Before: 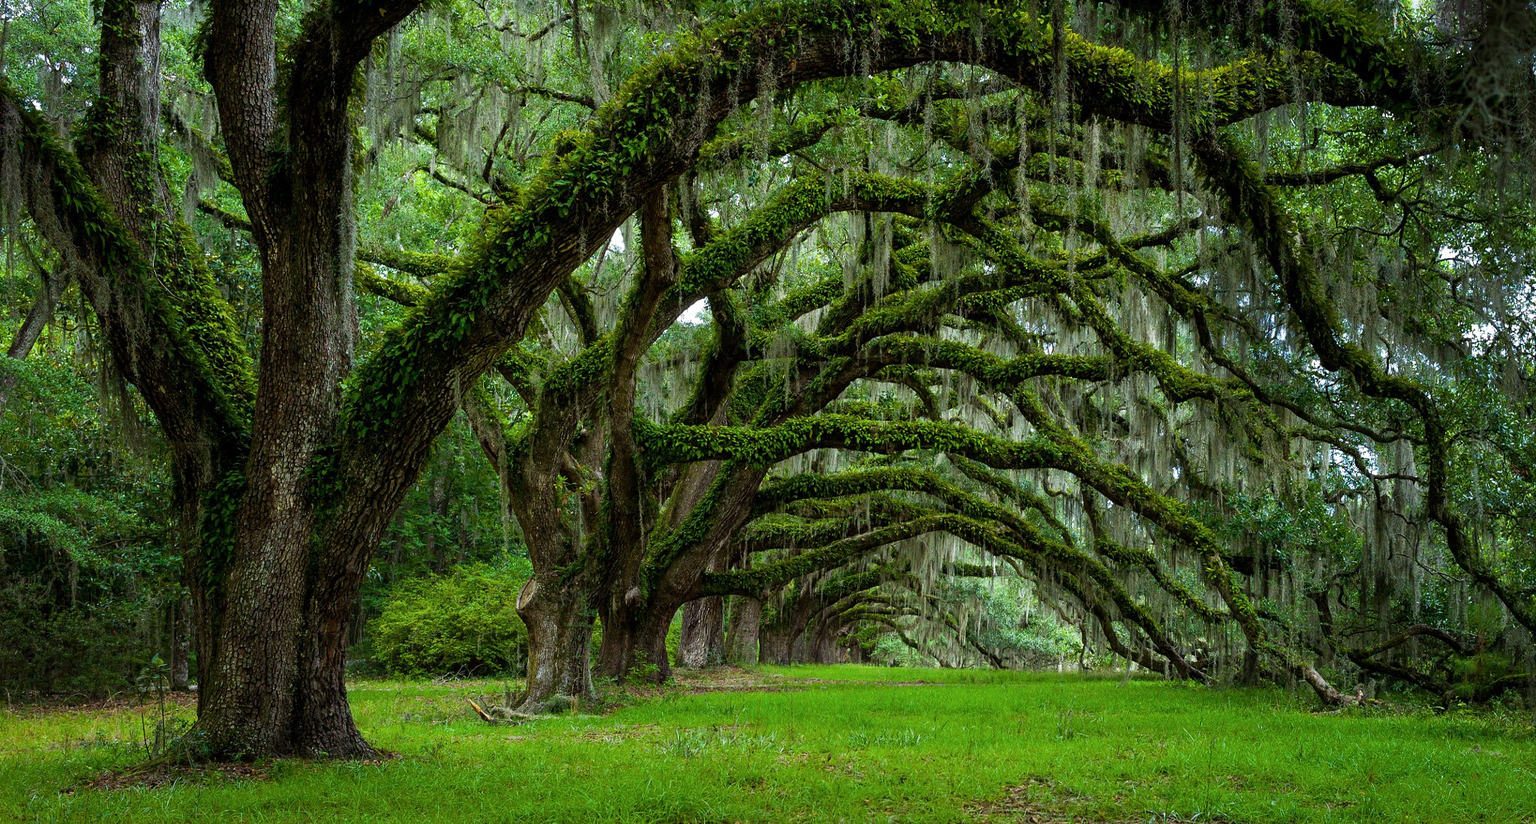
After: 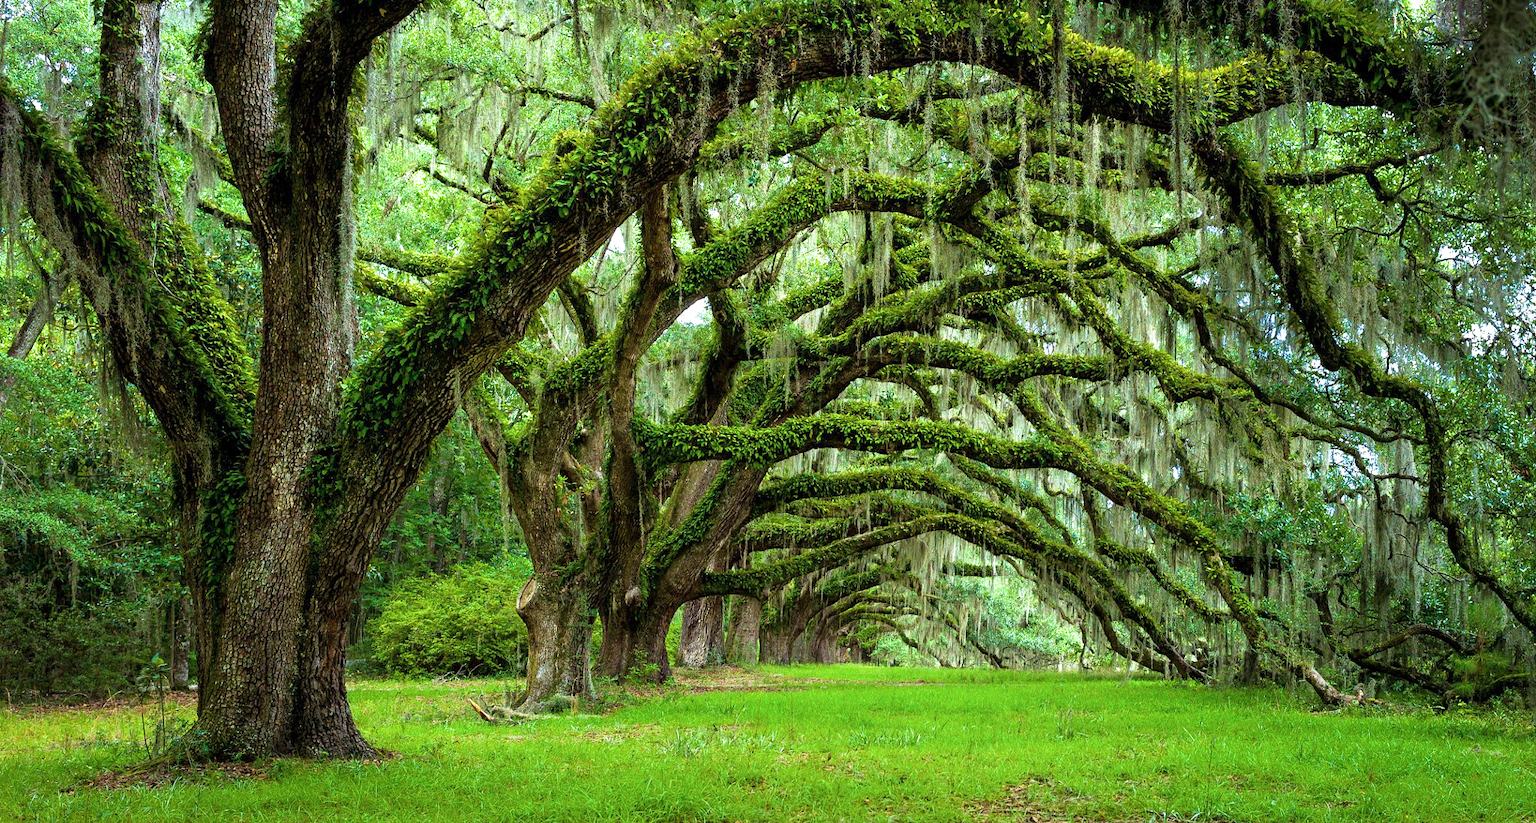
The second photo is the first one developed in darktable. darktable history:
shadows and highlights: shadows 0, highlights 40
exposure: black level correction 0, exposure 1.3 EV, compensate exposure bias true, compensate highlight preservation false
velvia: on, module defaults
graduated density: rotation -180°, offset 27.42
filmic rgb: black relative exposure -15 EV, white relative exposure 3 EV, threshold 6 EV, target black luminance 0%, hardness 9.27, latitude 99%, contrast 0.912, shadows ↔ highlights balance 0.505%, add noise in highlights 0, color science v3 (2019), use custom middle-gray values true, iterations of high-quality reconstruction 0, contrast in highlights soft, enable highlight reconstruction true
